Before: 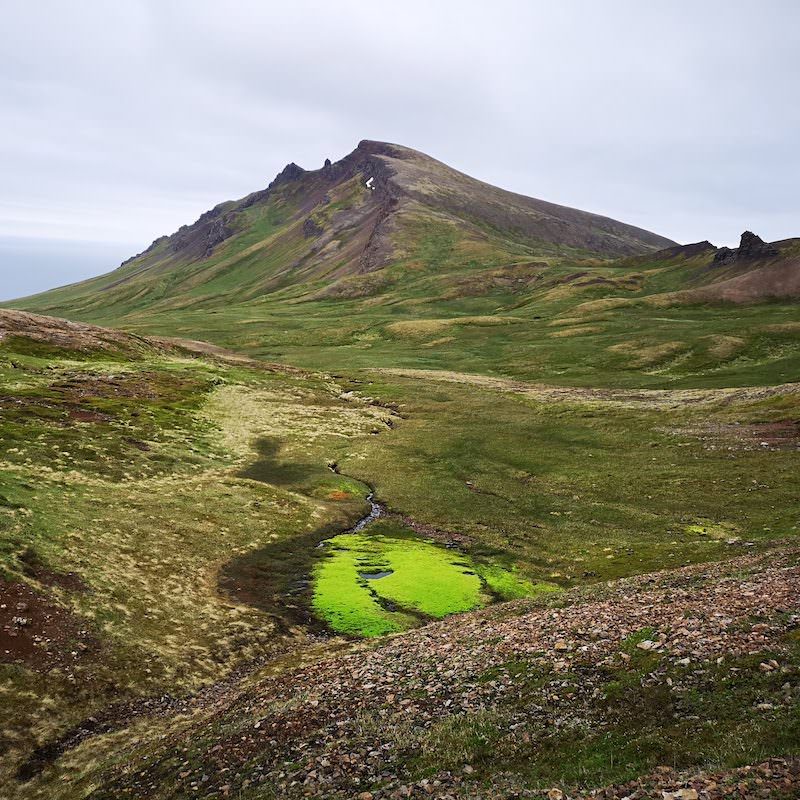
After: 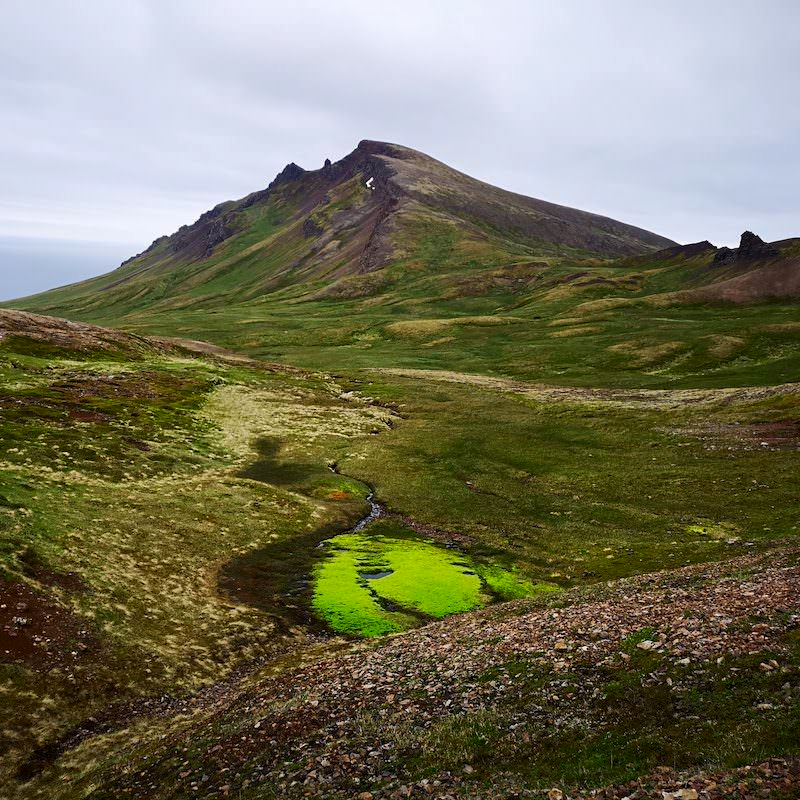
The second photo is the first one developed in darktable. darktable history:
contrast brightness saturation: contrast 0.067, brightness -0.14, saturation 0.12
